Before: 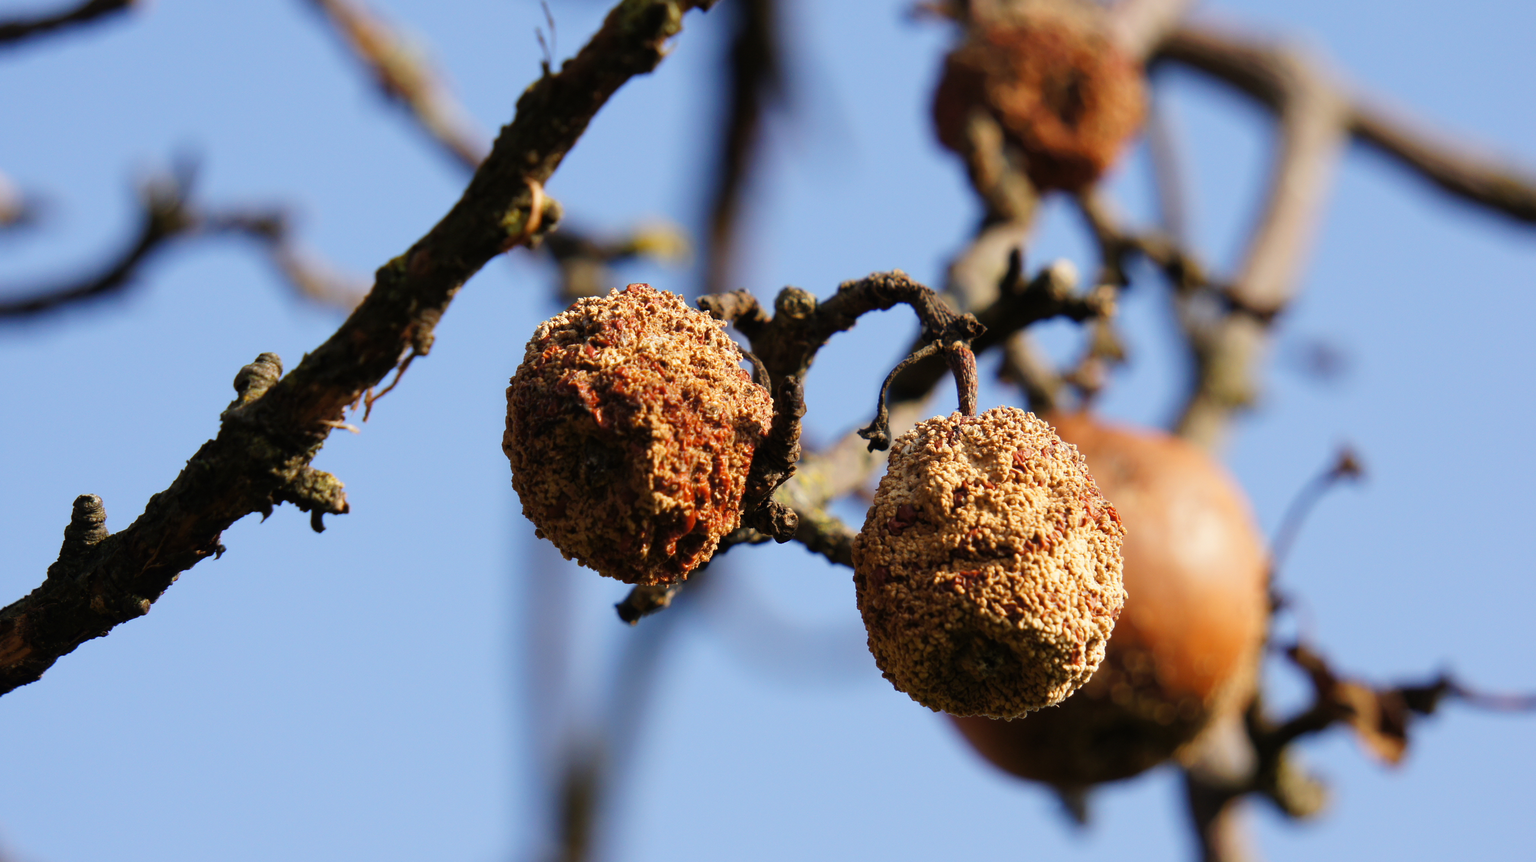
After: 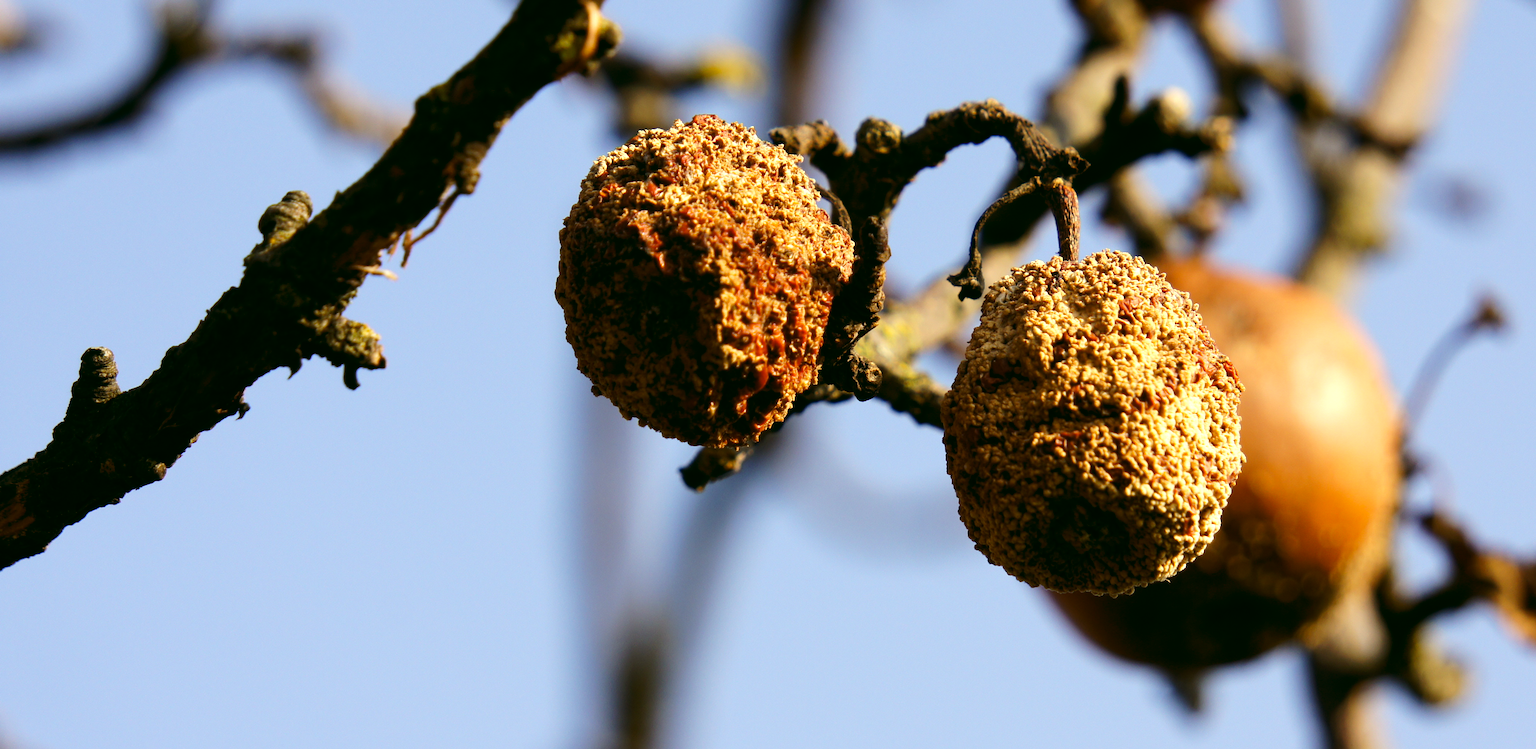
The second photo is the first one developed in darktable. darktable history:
crop: top 20.916%, right 9.437%, bottom 0.316%
rgb levels: mode RGB, independent channels, levels [[0, 0.5, 1], [0, 0.521, 1], [0, 0.536, 1]]
color correction: highlights a* -0.482, highlights b* 9.48, shadows a* -9.48, shadows b* 0.803
tone equalizer: -8 EV -0.417 EV, -7 EV -0.389 EV, -6 EV -0.333 EV, -5 EV -0.222 EV, -3 EV 0.222 EV, -2 EV 0.333 EV, -1 EV 0.389 EV, +0 EV 0.417 EV, edges refinement/feathering 500, mask exposure compensation -1.57 EV, preserve details no
